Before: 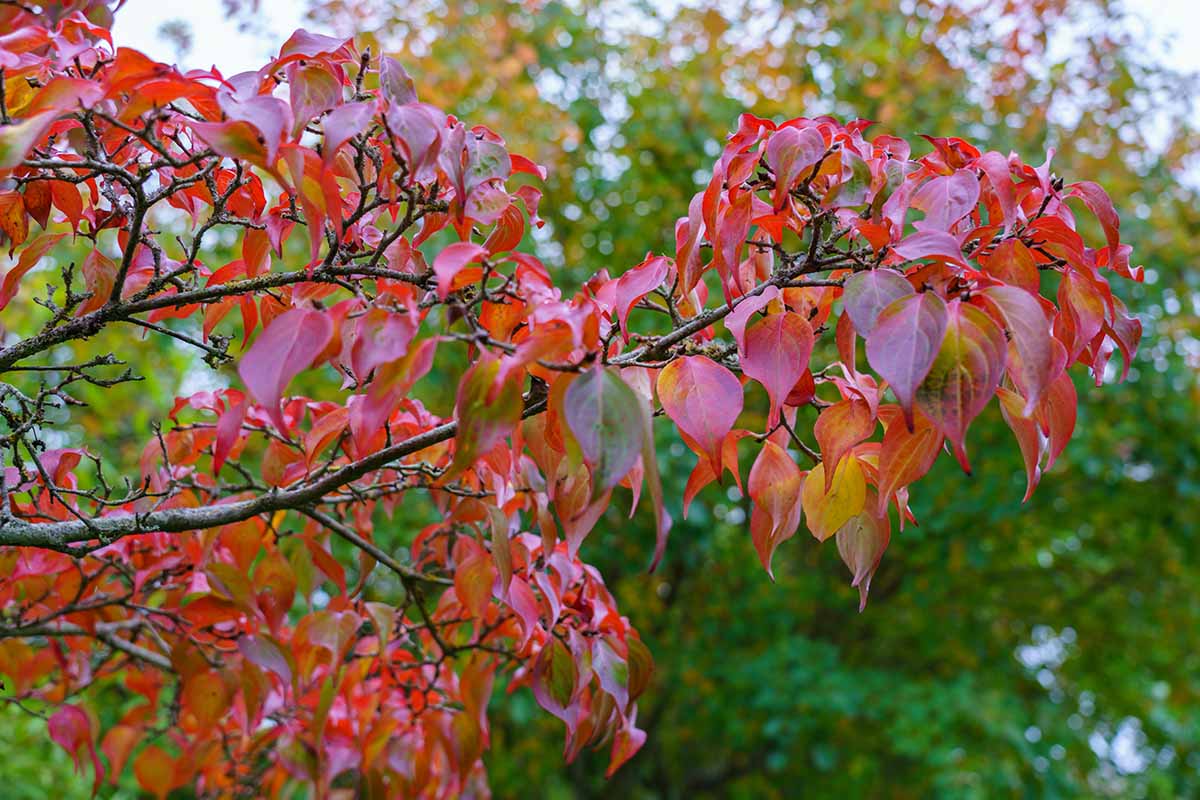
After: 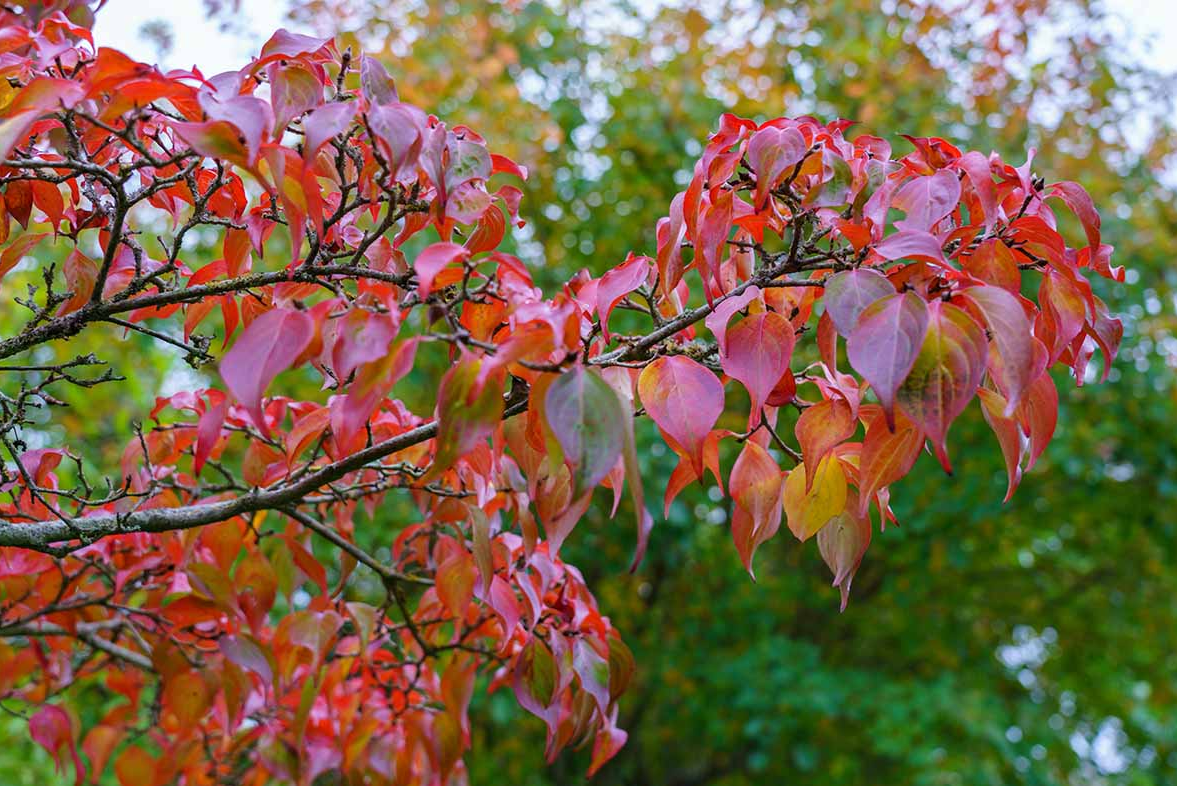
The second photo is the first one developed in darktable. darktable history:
crop: left 1.626%, right 0.273%, bottom 1.642%
